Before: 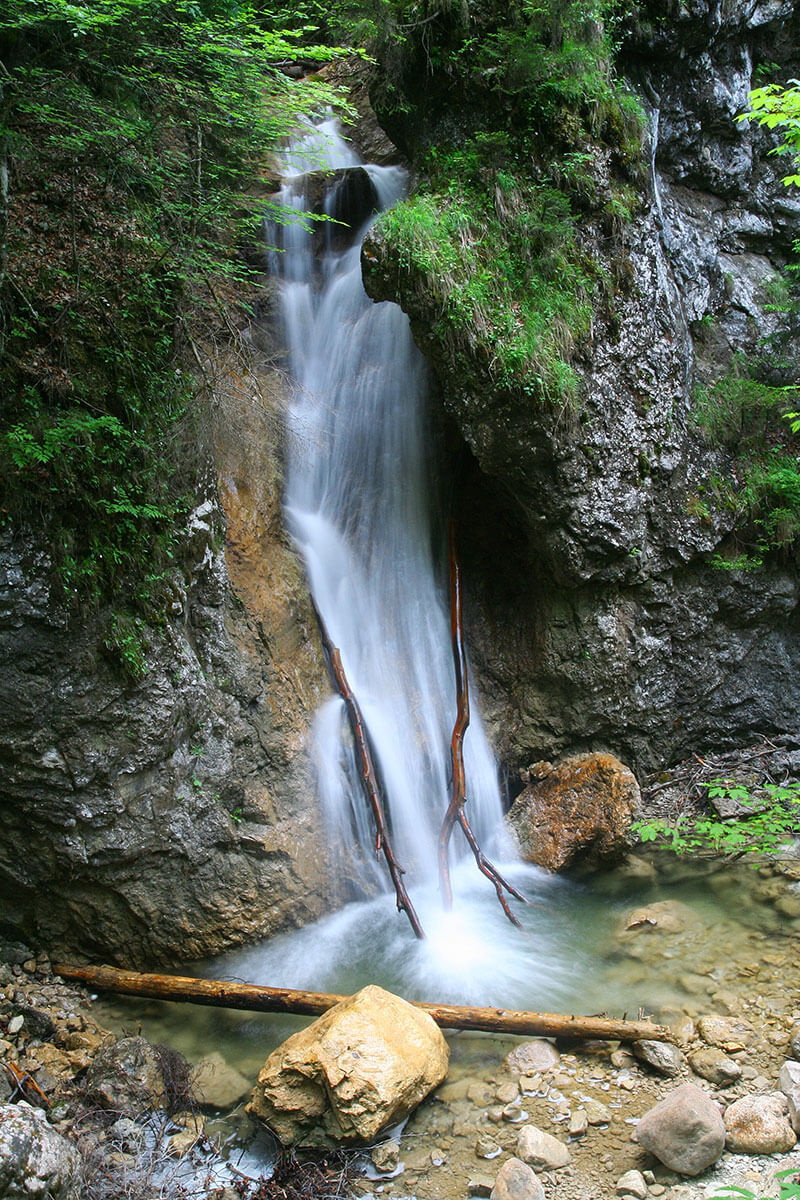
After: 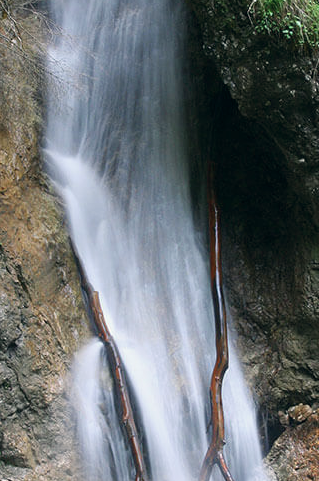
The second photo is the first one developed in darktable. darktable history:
color correction: highlights a* 2.84, highlights b* 5.01, shadows a* -2.57, shadows b* -4.94, saturation 0.781
crop: left 30.216%, top 29.815%, right 29.889%, bottom 30.061%
